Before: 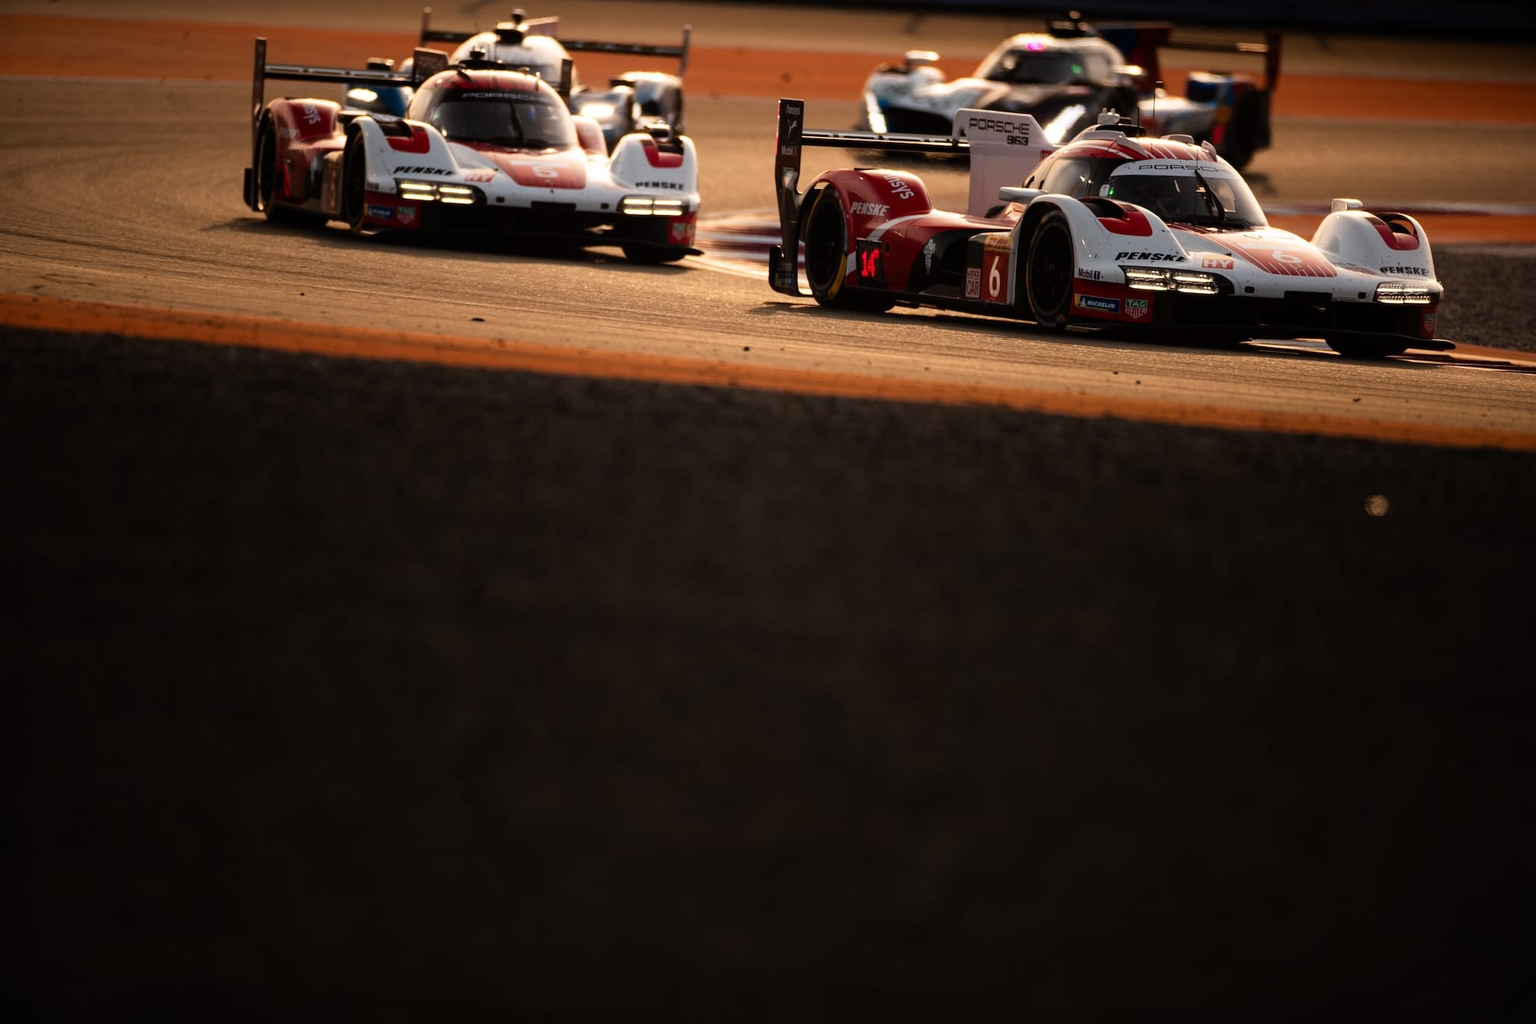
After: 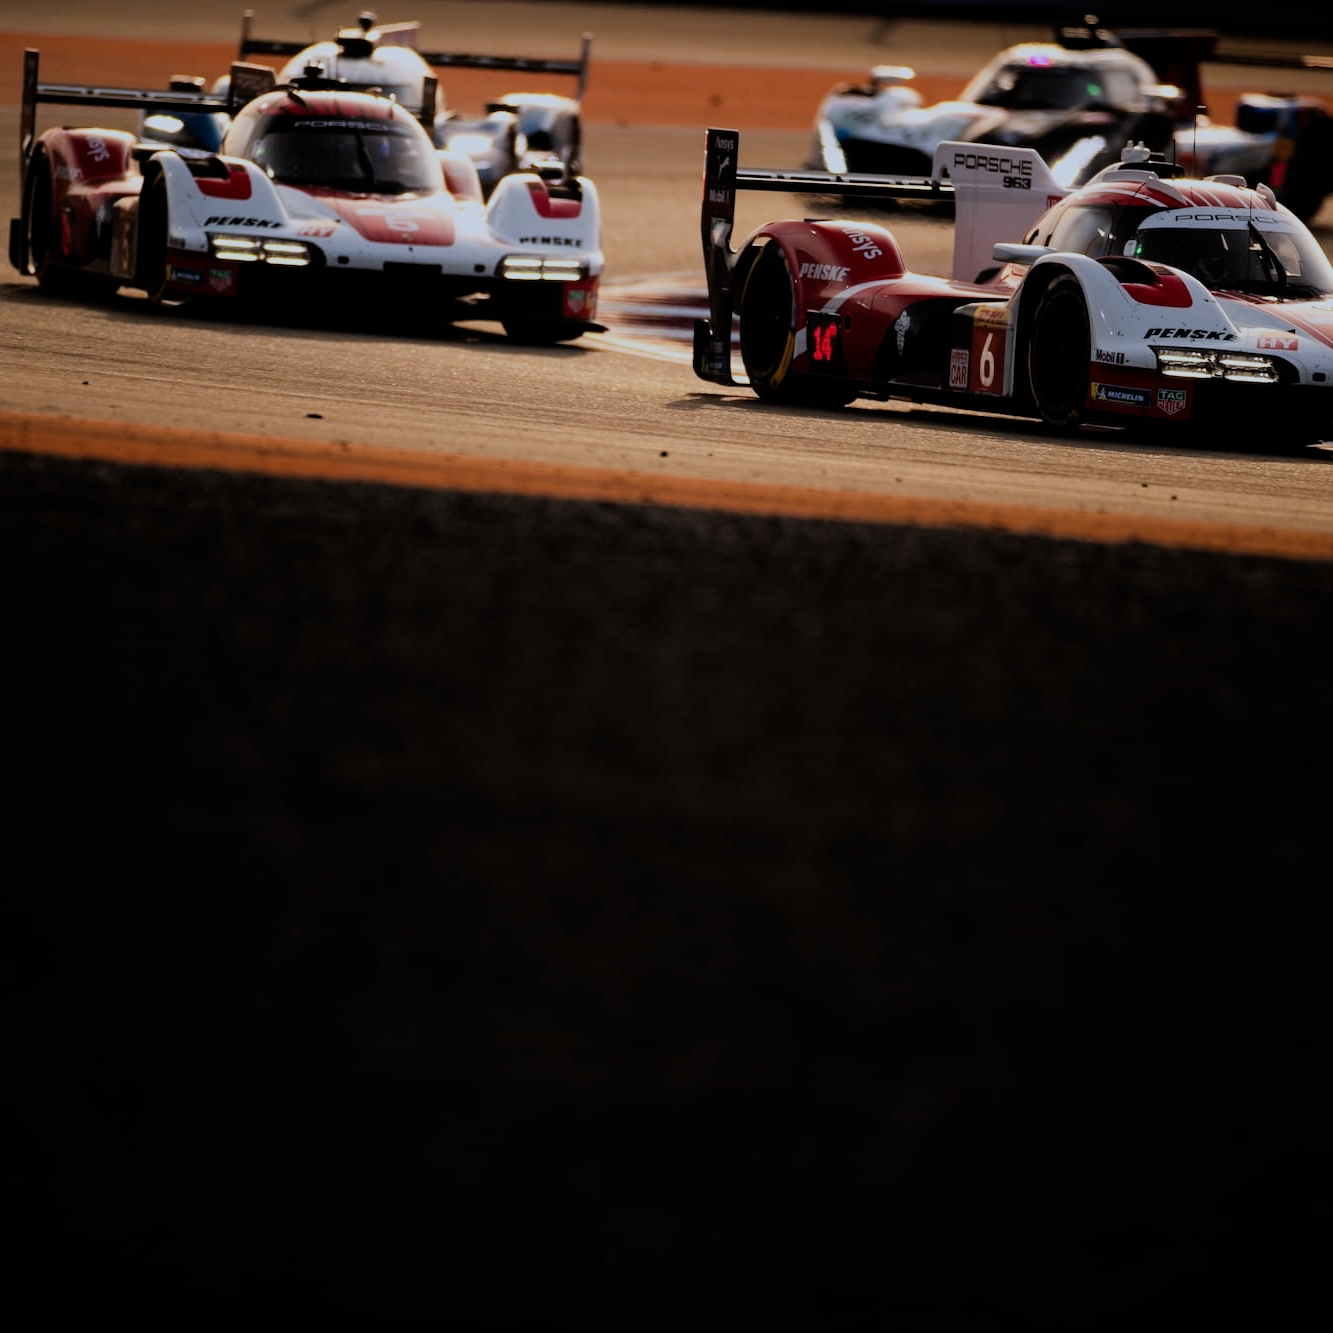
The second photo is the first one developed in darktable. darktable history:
white balance: red 0.931, blue 1.11
crop: left 15.419%, right 17.914%
filmic rgb: black relative exposure -7.65 EV, white relative exposure 4.56 EV, hardness 3.61
